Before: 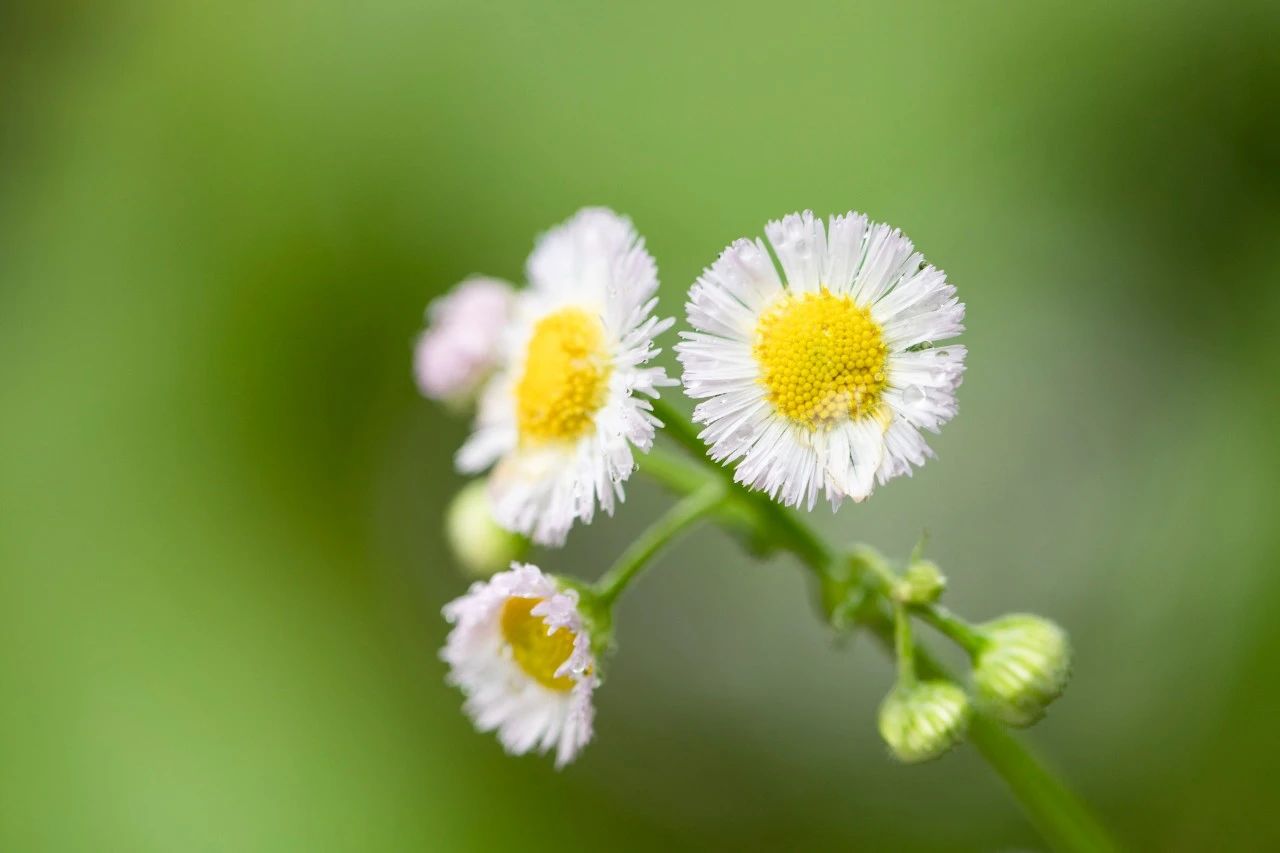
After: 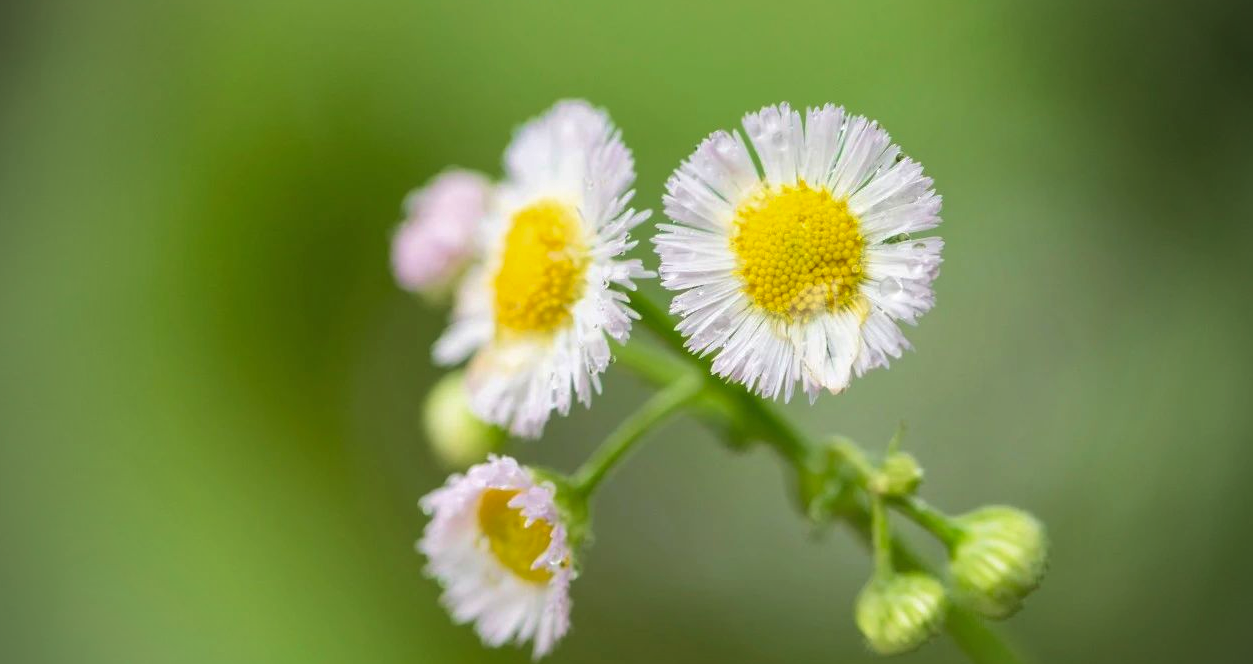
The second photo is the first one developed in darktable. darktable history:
velvia: on, module defaults
shadows and highlights: on, module defaults
vignetting: fall-off start 74.49%, fall-off radius 65.9%, brightness -0.628, saturation -0.68
crop and rotate: left 1.814%, top 12.818%, right 0.25%, bottom 9.225%
